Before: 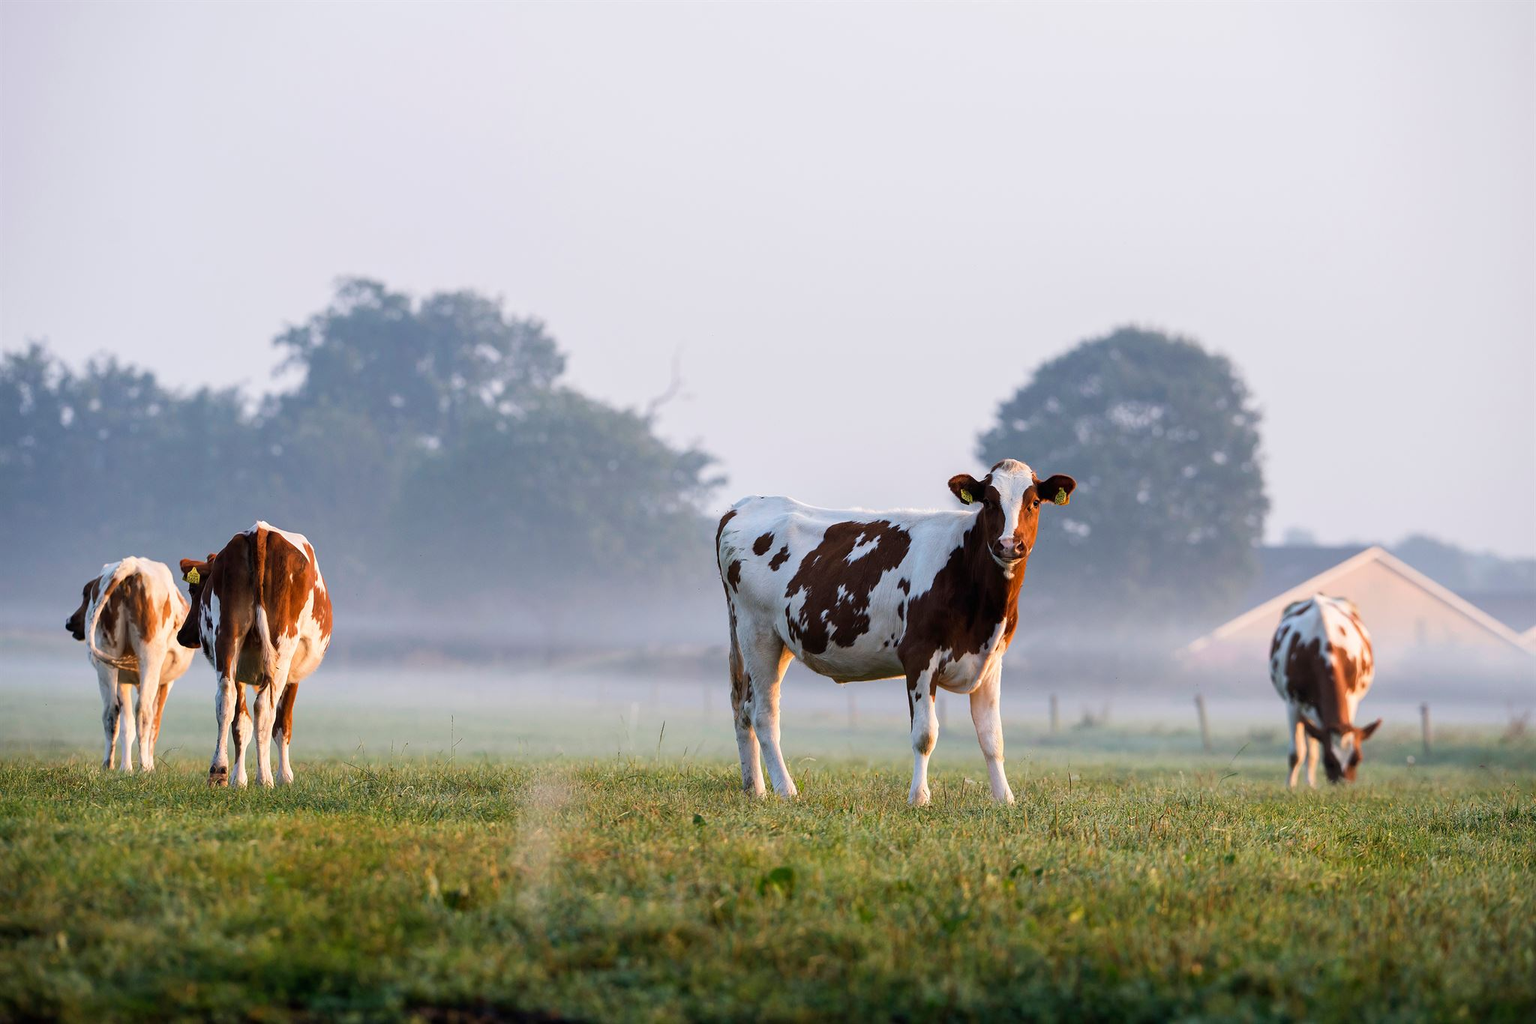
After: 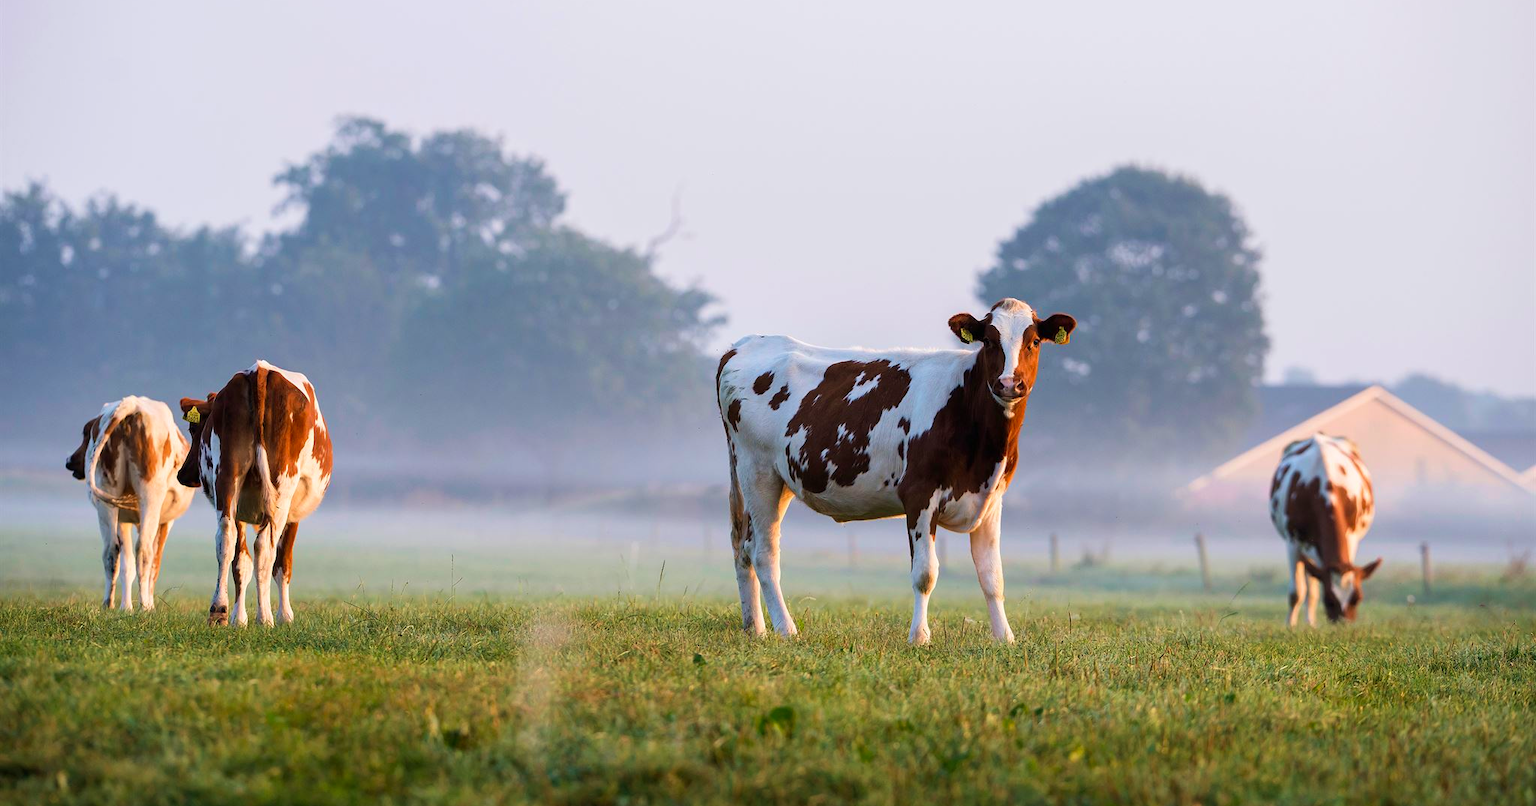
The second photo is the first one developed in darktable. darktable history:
contrast brightness saturation: saturation 0.1
velvia: on, module defaults
crop and rotate: top 15.774%, bottom 5.506%
